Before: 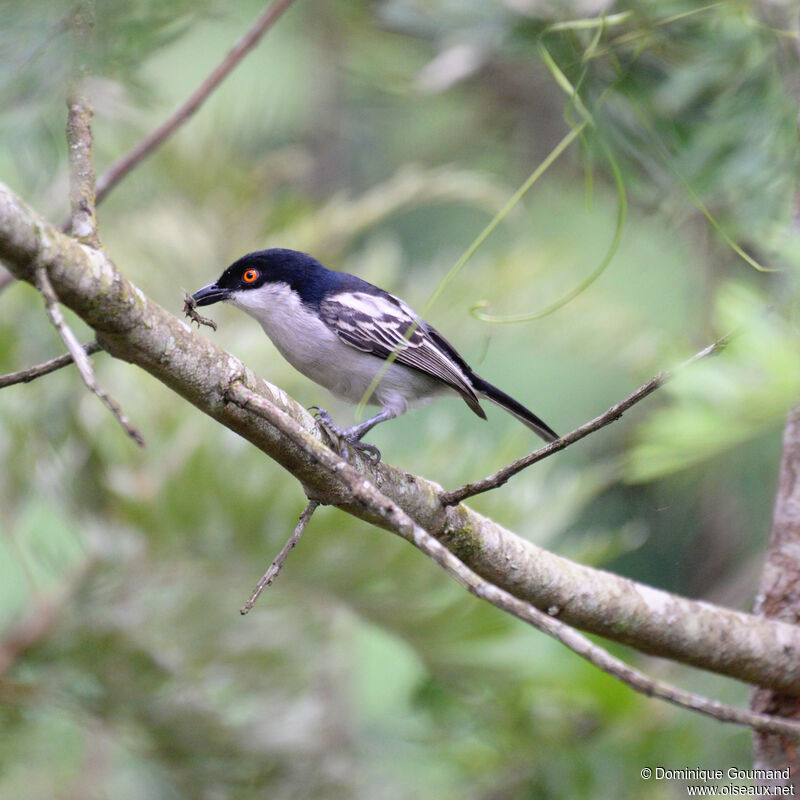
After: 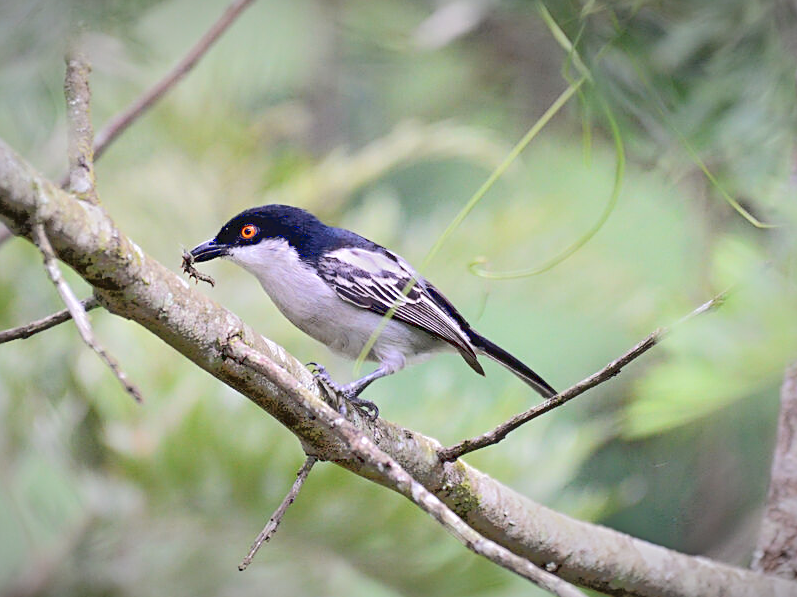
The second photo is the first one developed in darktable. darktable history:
crop: left 0.315%, top 5.546%, bottom 19.746%
sharpen: on, module defaults
vignetting: fall-off radius 99.9%, brightness -0.623, saturation -0.682, width/height ratio 1.34
tone equalizer: -7 EV -0.662 EV, -6 EV 1.03 EV, -5 EV -0.432 EV, -4 EV 0.396 EV, -3 EV 0.416 EV, -2 EV 0.155 EV, -1 EV -0.127 EV, +0 EV -0.362 EV
tone curve: curves: ch0 [(0, 0) (0.003, 0.064) (0.011, 0.065) (0.025, 0.061) (0.044, 0.068) (0.069, 0.083) (0.1, 0.102) (0.136, 0.126) (0.177, 0.172) (0.224, 0.225) (0.277, 0.306) (0.335, 0.397) (0.399, 0.483) (0.468, 0.56) (0.543, 0.634) (0.623, 0.708) (0.709, 0.77) (0.801, 0.832) (0.898, 0.899) (1, 1)], color space Lab, linked channels, preserve colors none
